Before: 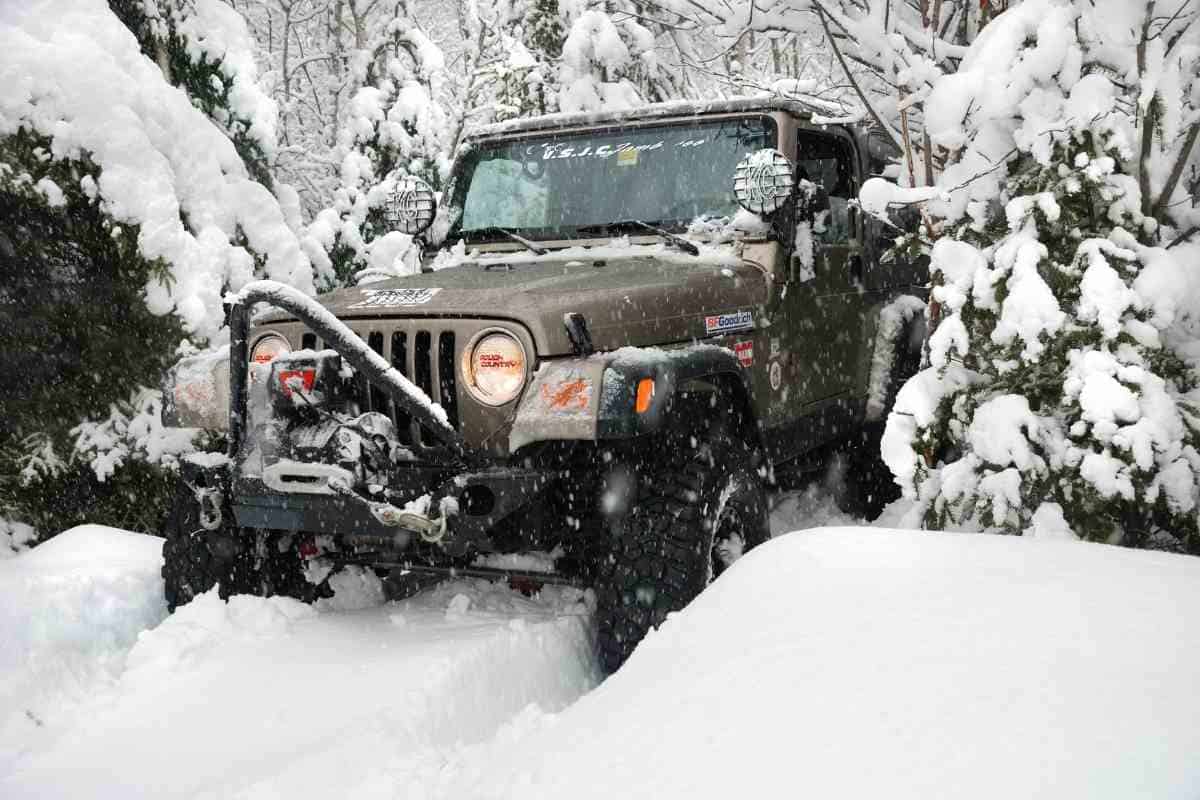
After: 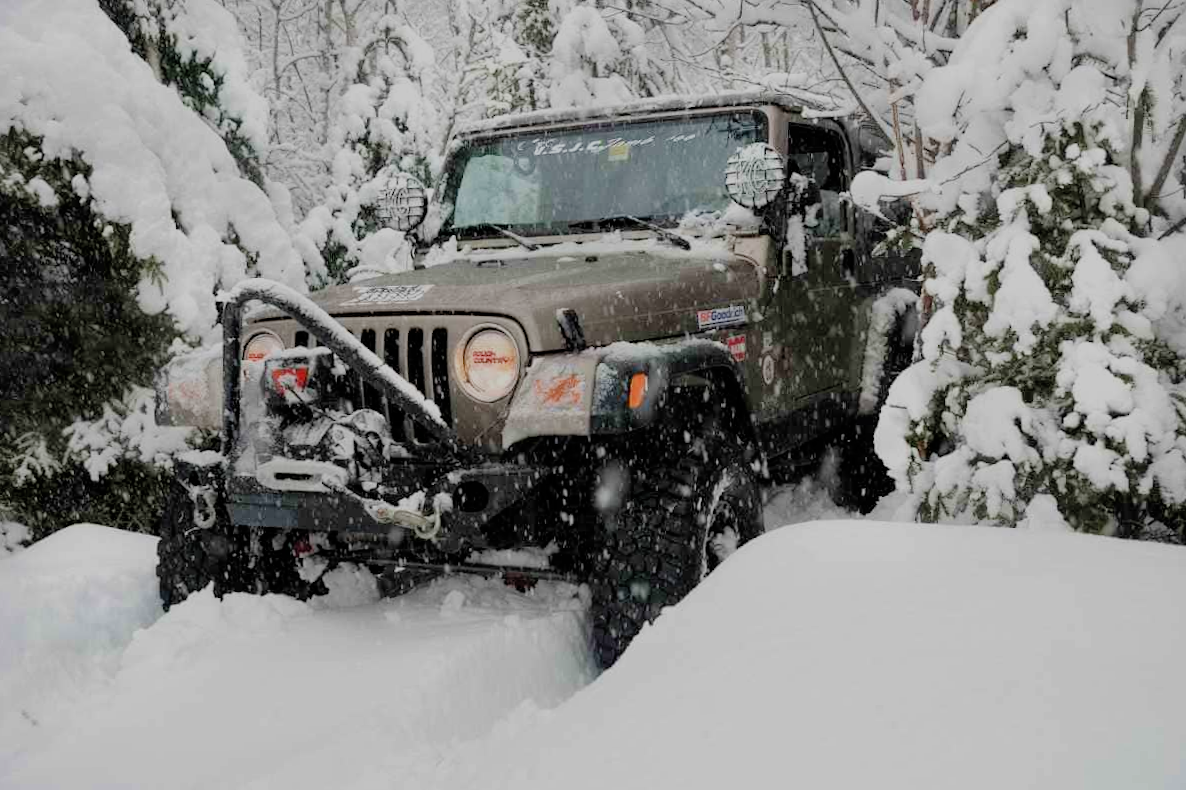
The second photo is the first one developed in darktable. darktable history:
filmic rgb: black relative exposure -6.59 EV, white relative exposure 4.71 EV, hardness 3.13, contrast 0.805
rotate and perspective: rotation -0.45°, automatic cropping original format, crop left 0.008, crop right 0.992, crop top 0.012, crop bottom 0.988
